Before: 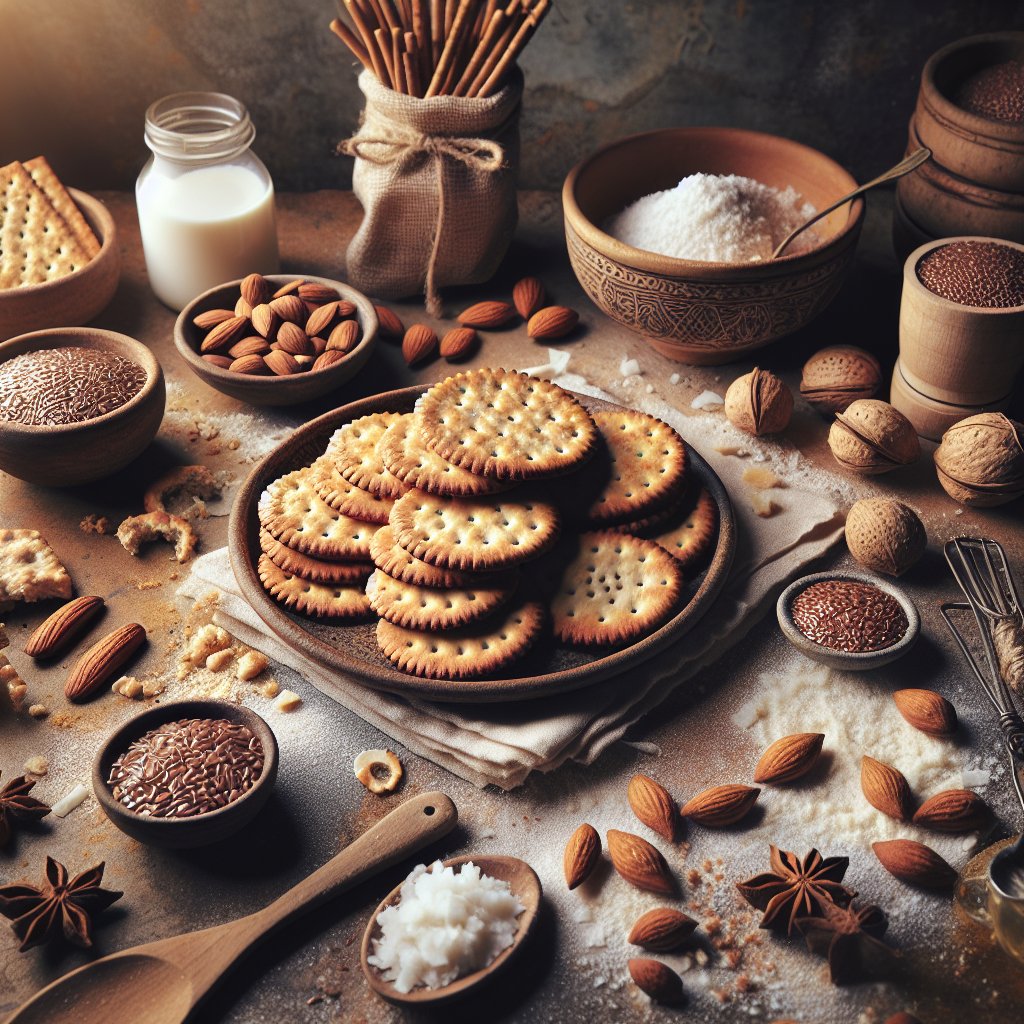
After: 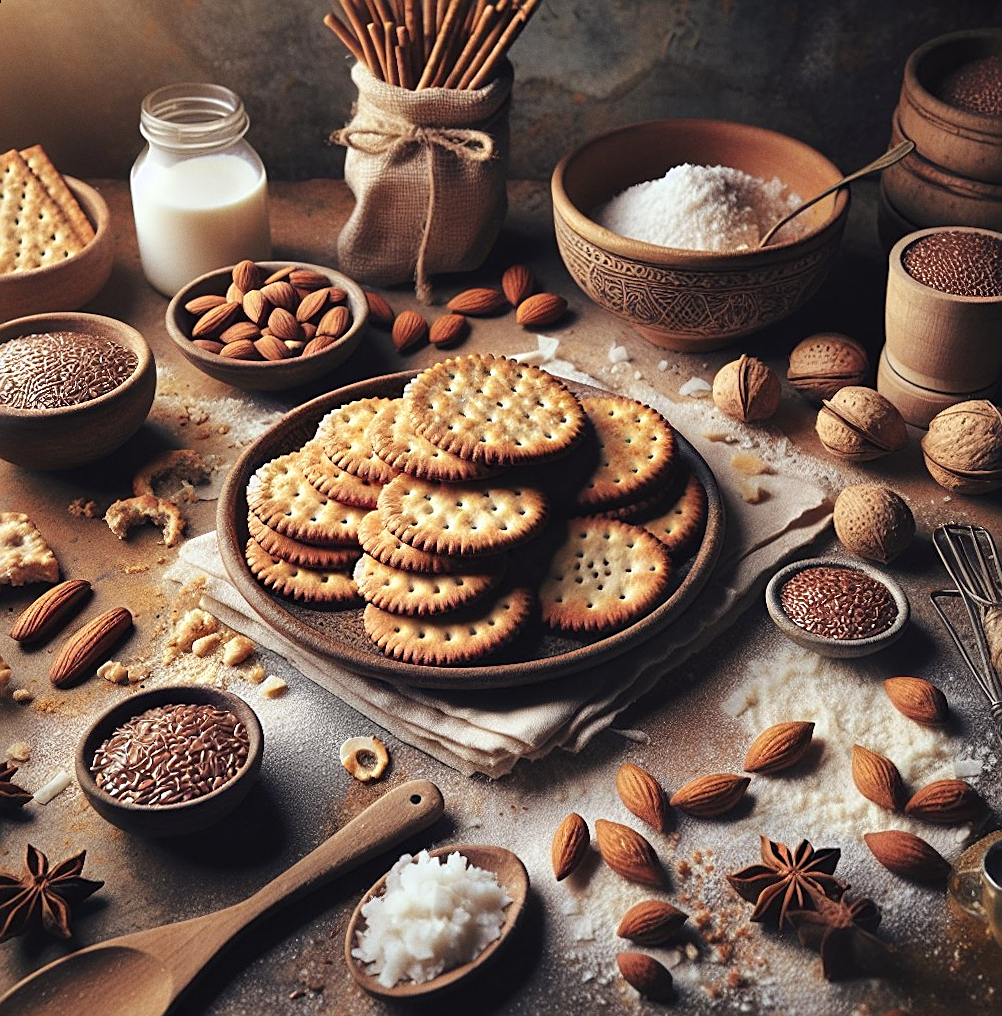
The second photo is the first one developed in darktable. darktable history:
rotate and perspective: rotation 0.226°, lens shift (vertical) -0.042, crop left 0.023, crop right 0.982, crop top 0.006, crop bottom 0.994
grain: coarseness 0.09 ISO, strength 16.61%
sharpen: on, module defaults
